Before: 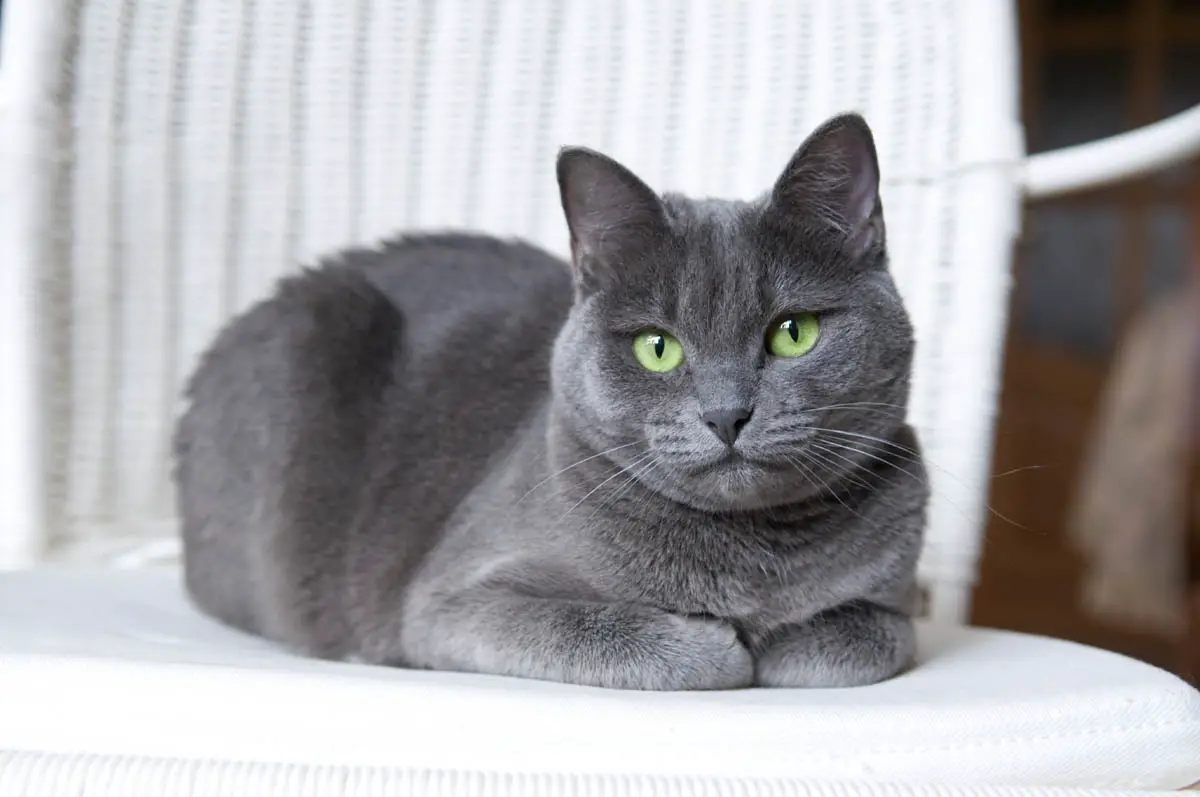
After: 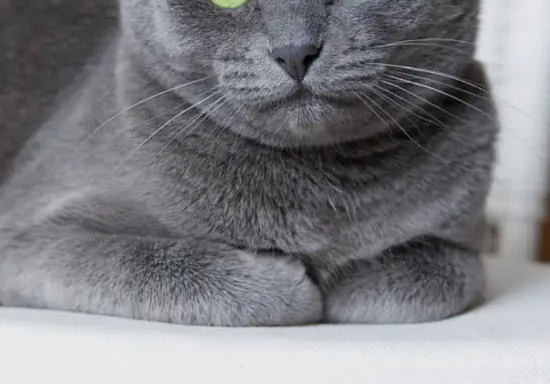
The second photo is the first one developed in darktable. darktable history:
crop: left 35.978%, top 45.703%, right 18.161%, bottom 6.02%
exposure: exposure -0.278 EV, compensate highlight preservation false
